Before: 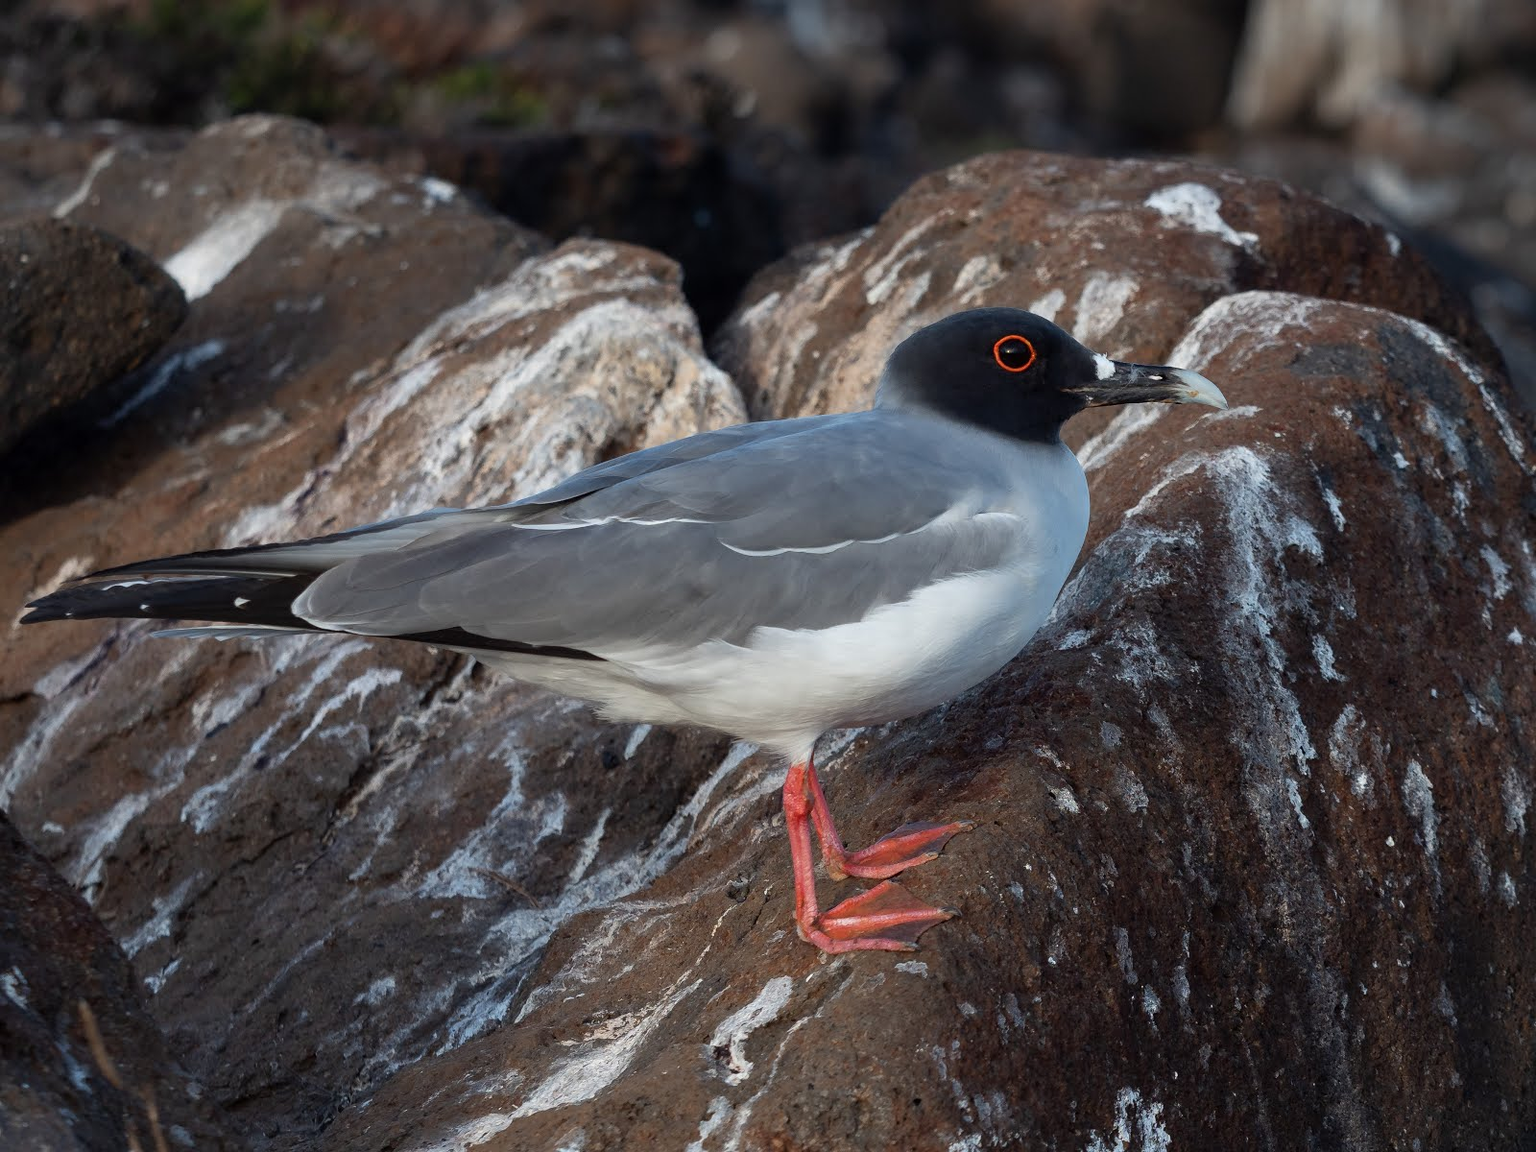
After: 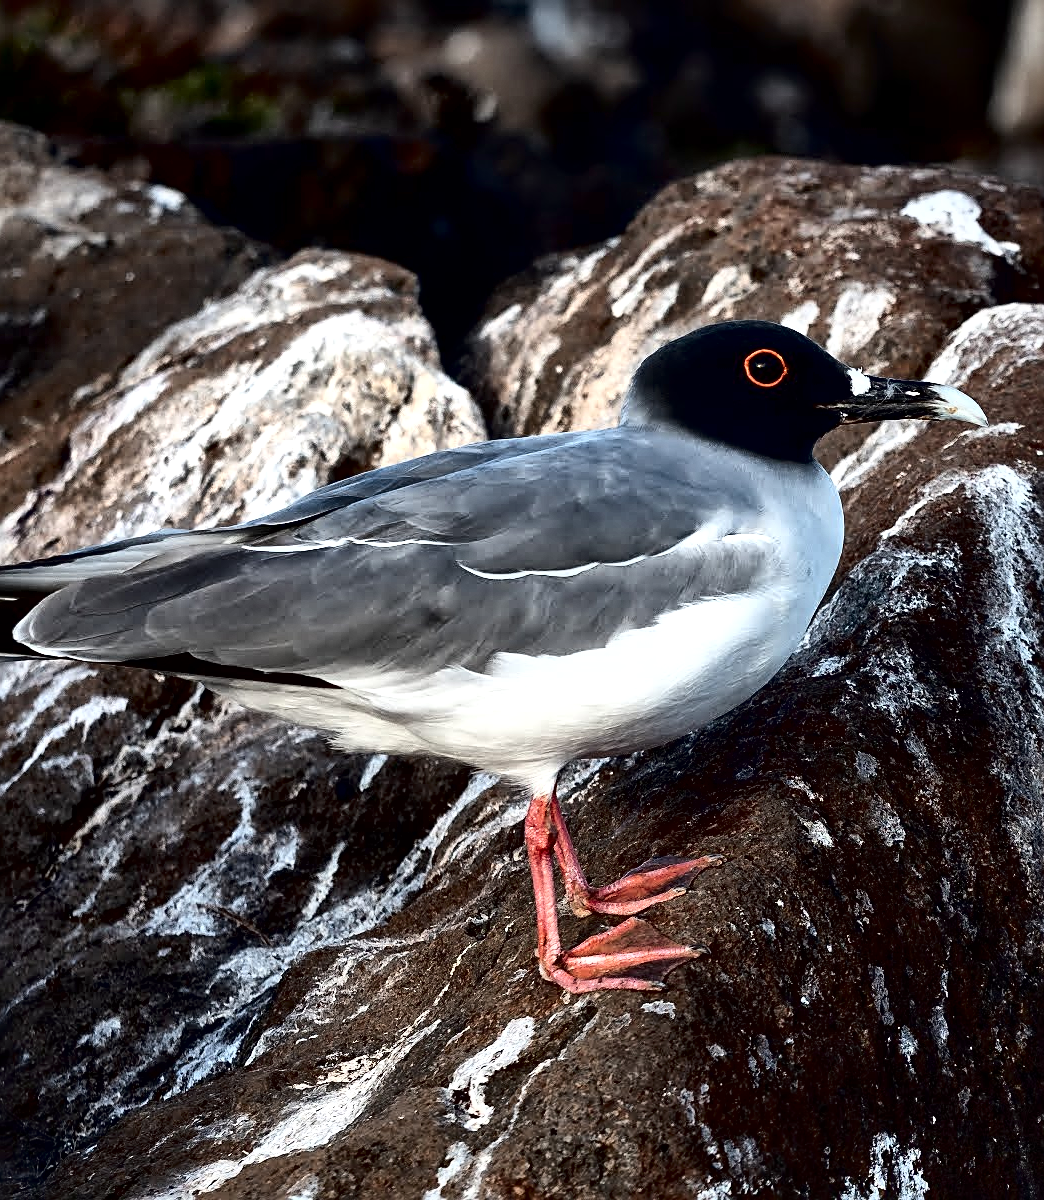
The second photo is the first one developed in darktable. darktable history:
local contrast: mode bilateral grid, contrast 21, coarseness 51, detail 179%, midtone range 0.2
exposure: exposure 0.124 EV, compensate exposure bias true, compensate highlight preservation false
contrast brightness saturation: contrast 0.298
shadows and highlights: radius 125.76, shadows 30.4, highlights -30.9, low approximation 0.01, soften with gaussian
crop and rotate: left 18.205%, right 16.535%
sharpen: on, module defaults
tone curve: curves: ch0 [(0, 0) (0.003, 0.001) (0.011, 0.005) (0.025, 0.01) (0.044, 0.019) (0.069, 0.029) (0.1, 0.042) (0.136, 0.078) (0.177, 0.129) (0.224, 0.182) (0.277, 0.246) (0.335, 0.318) (0.399, 0.396) (0.468, 0.481) (0.543, 0.573) (0.623, 0.672) (0.709, 0.777) (0.801, 0.881) (0.898, 0.975) (1, 1)], color space Lab, independent channels, preserve colors none
